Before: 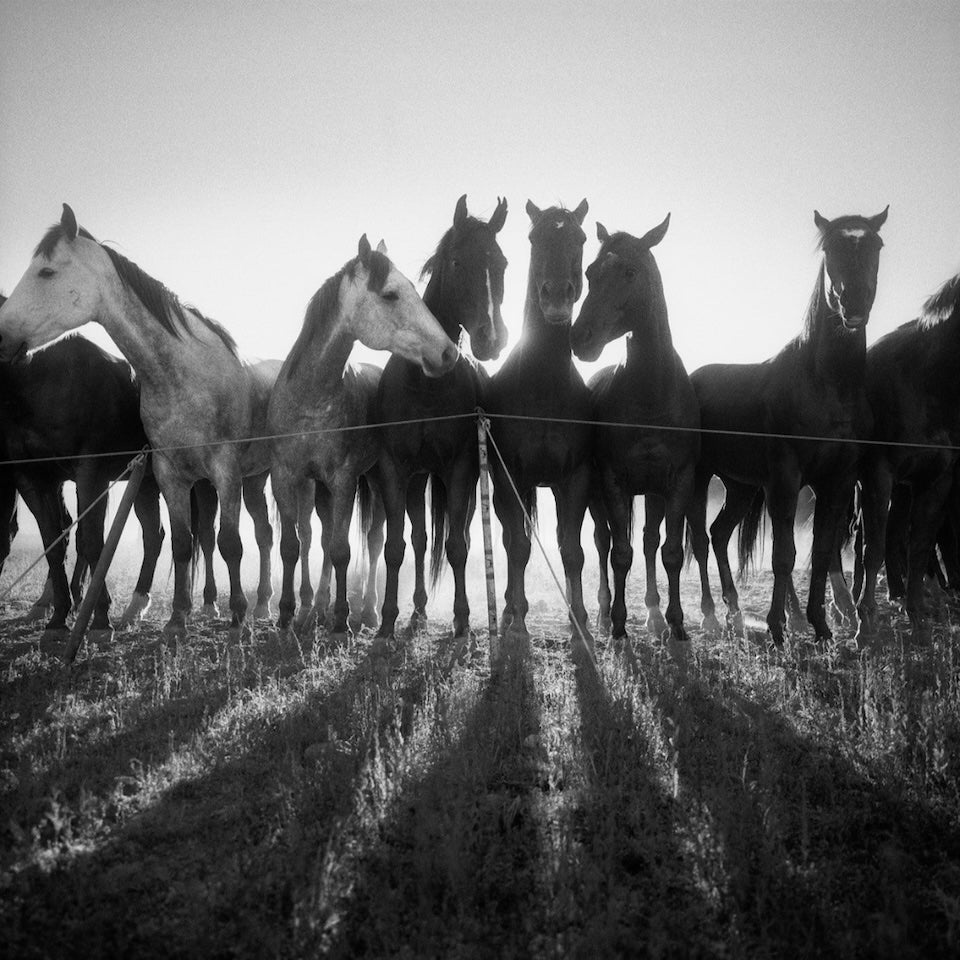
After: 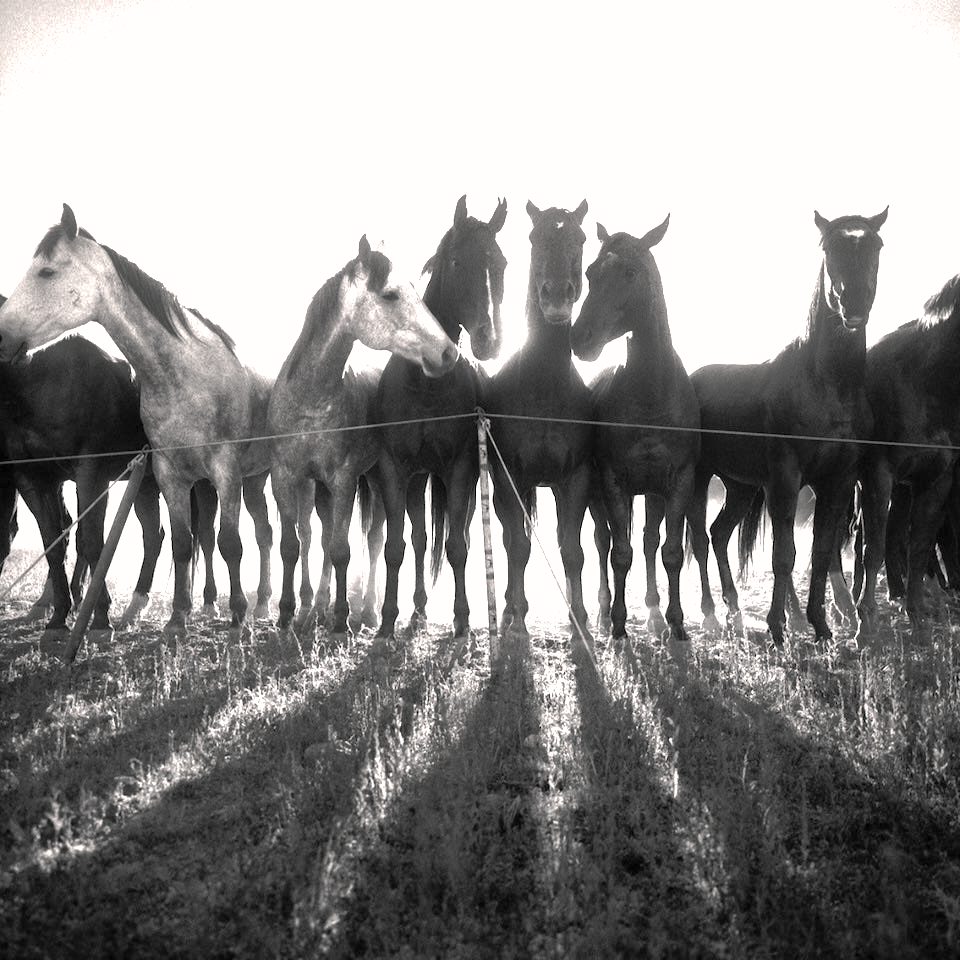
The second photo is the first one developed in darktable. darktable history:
shadows and highlights: on, module defaults
color balance rgb: power › hue 209.97°, highlights gain › chroma 1.386%, highlights gain › hue 51.36°, linear chroma grading › shadows 16.281%, perceptual saturation grading › global saturation -12.81%, perceptual brilliance grading › global brilliance 29.5%, perceptual brilliance grading › highlights 12.006%, perceptual brilliance grading › mid-tones 23.944%, global vibrance 20%
